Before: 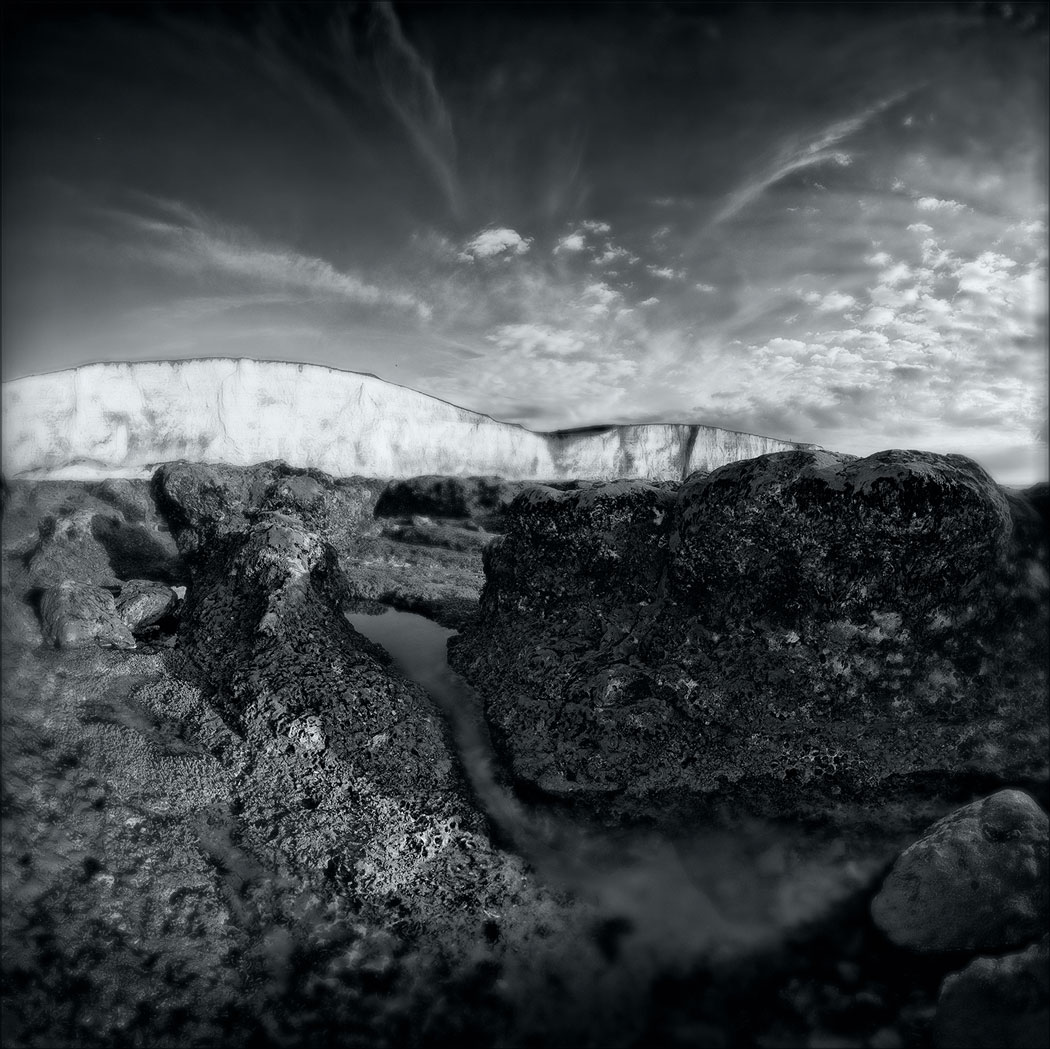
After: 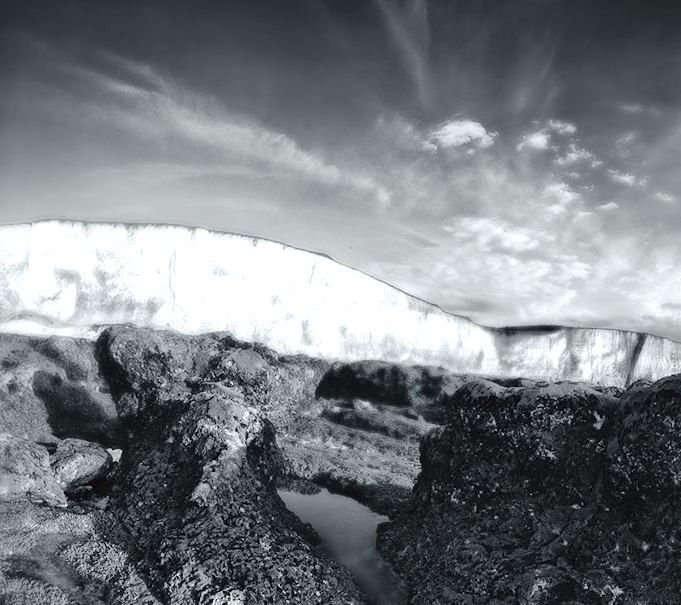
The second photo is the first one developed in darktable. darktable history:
crop and rotate: angle -4.99°, left 2.122%, top 6.945%, right 27.566%, bottom 30.519%
exposure: exposure 0.566 EV, compensate highlight preservation false
tone curve: curves: ch0 [(0, 0) (0.003, 0.054) (0.011, 0.058) (0.025, 0.069) (0.044, 0.087) (0.069, 0.1) (0.1, 0.123) (0.136, 0.152) (0.177, 0.183) (0.224, 0.234) (0.277, 0.291) (0.335, 0.367) (0.399, 0.441) (0.468, 0.524) (0.543, 0.6) (0.623, 0.673) (0.709, 0.744) (0.801, 0.812) (0.898, 0.89) (1, 1)], preserve colors none
